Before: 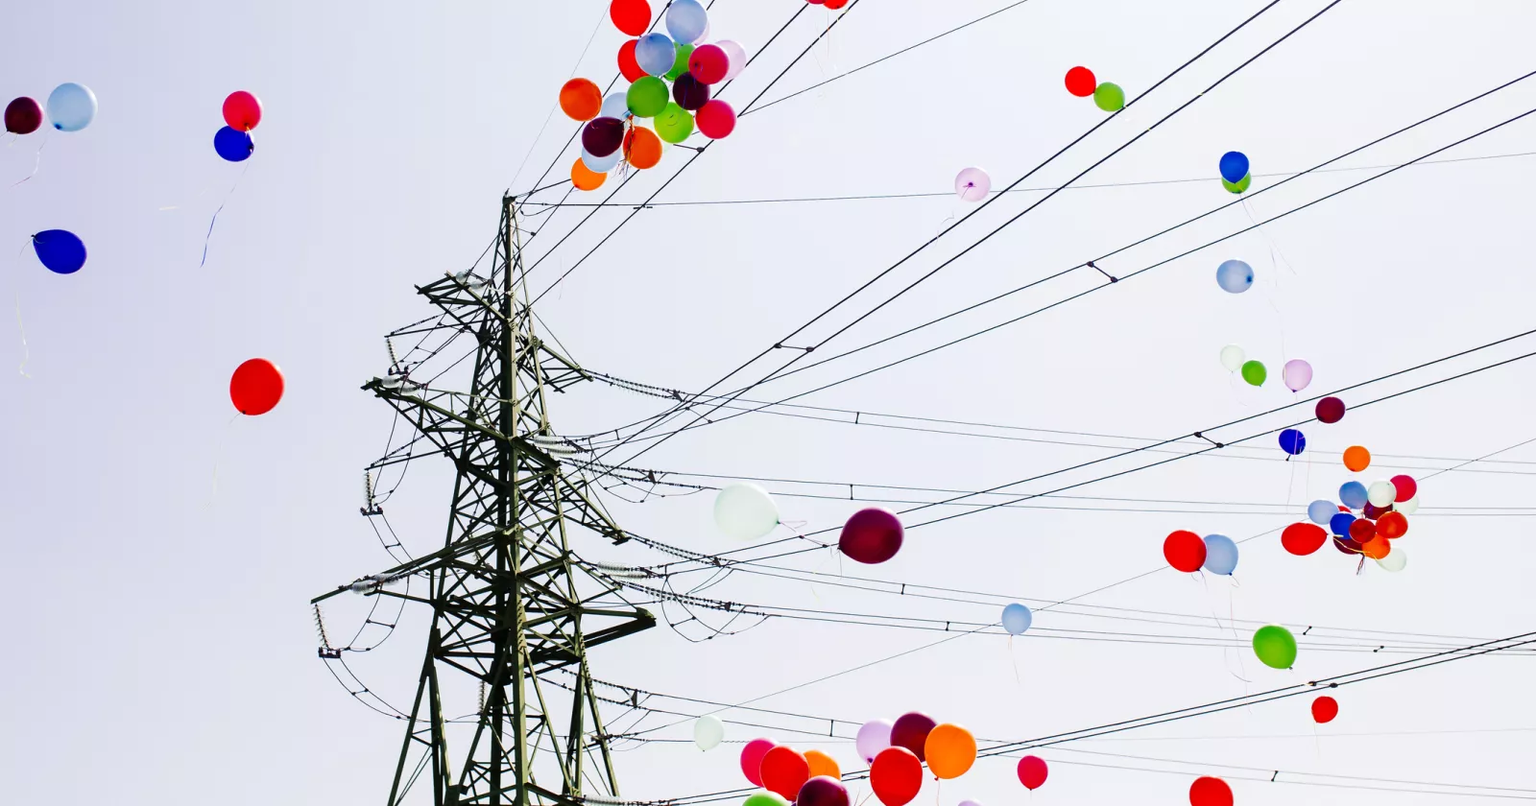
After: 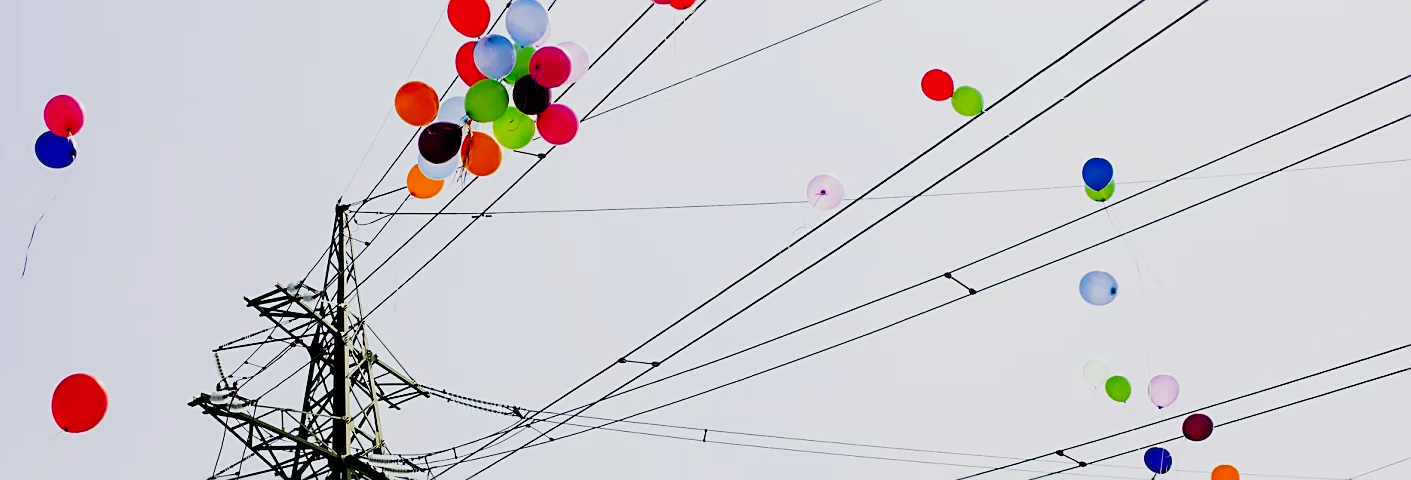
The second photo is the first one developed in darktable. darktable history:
crop and rotate: left 11.812%, bottom 42.776%
color balance rgb: perceptual saturation grading › global saturation 20%, global vibrance 10%
filmic rgb: black relative exposure -5 EV, hardness 2.88, contrast 1.3, highlights saturation mix -30%
sharpen: on, module defaults
